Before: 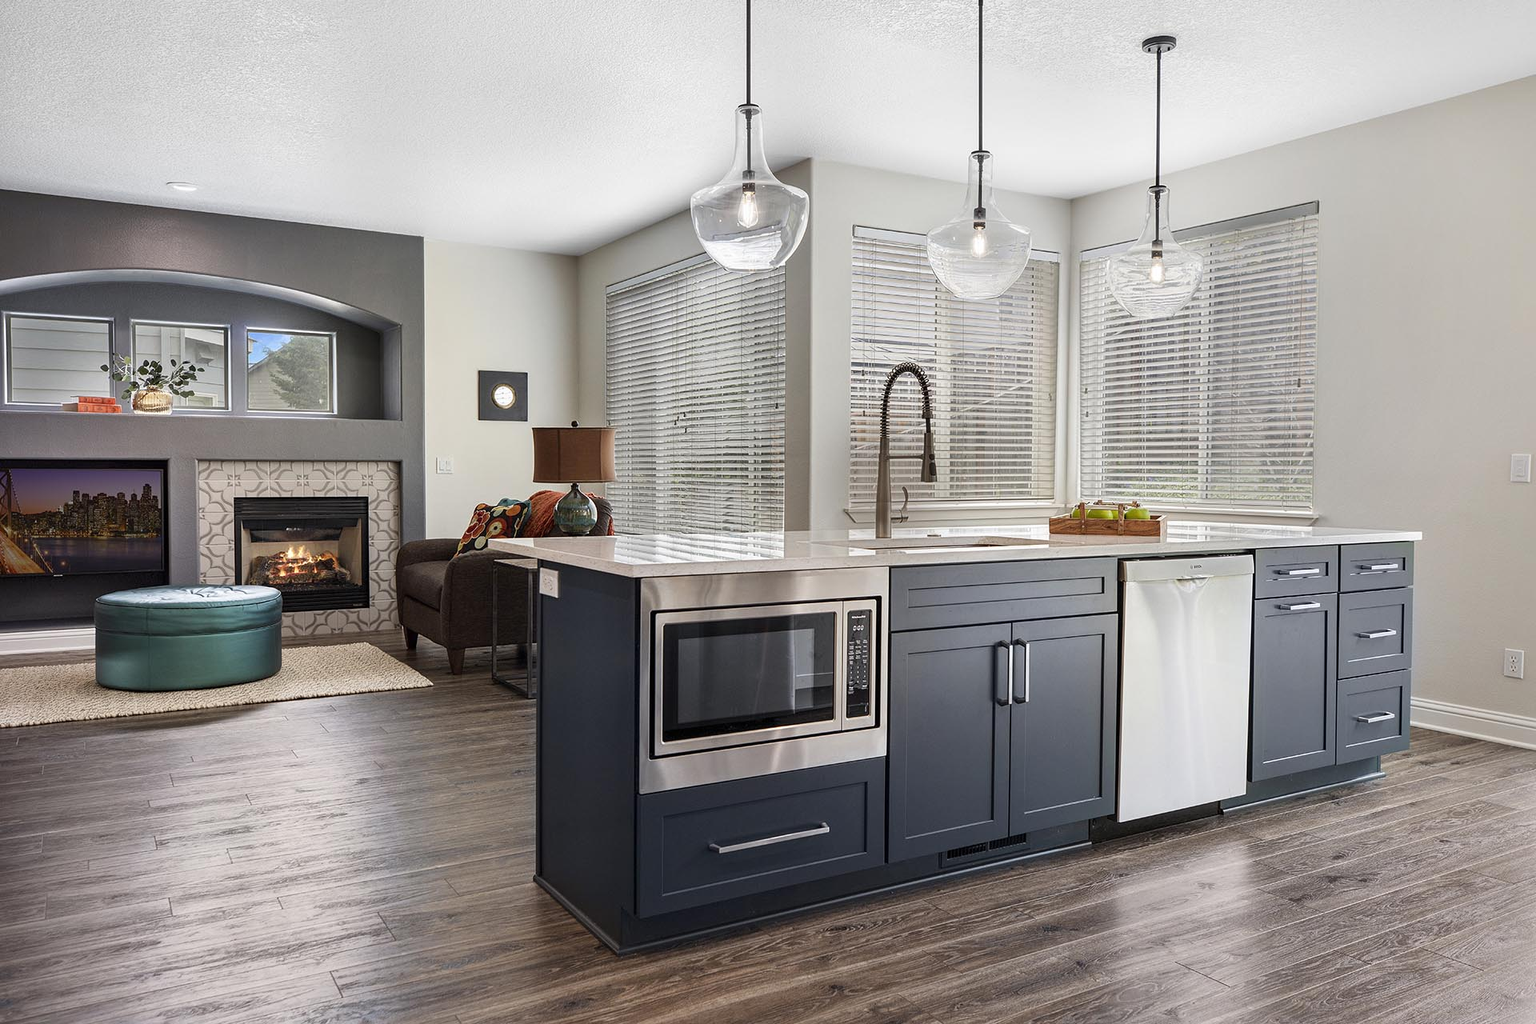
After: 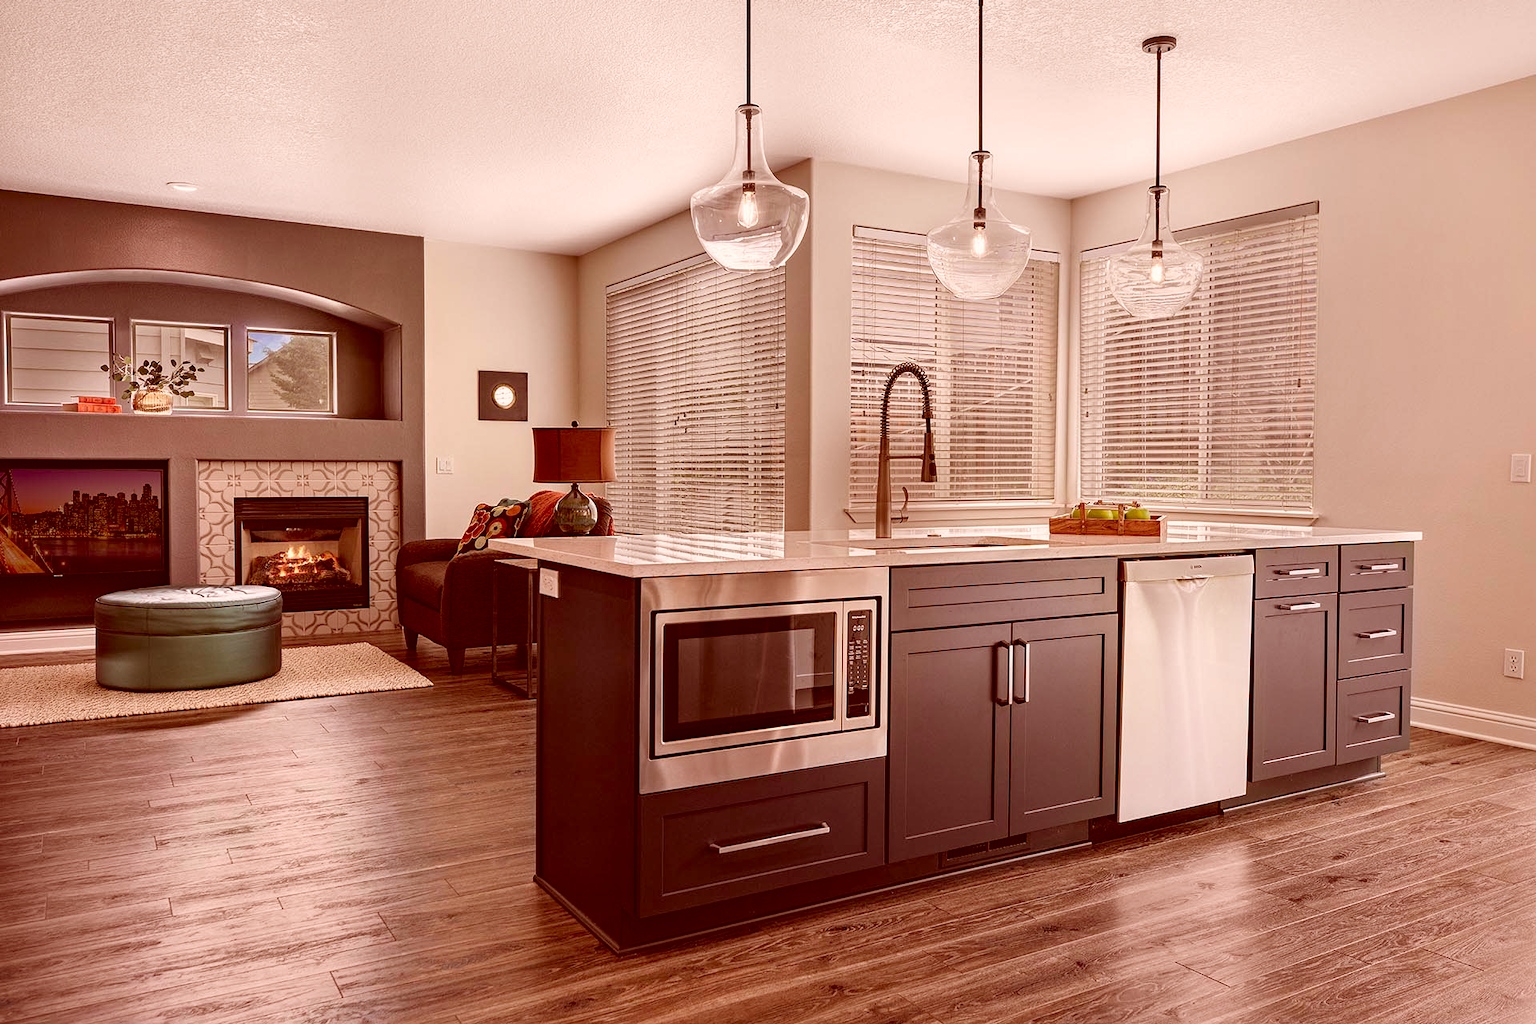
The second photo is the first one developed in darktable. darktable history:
haze removal: compatibility mode true, adaptive false
color correction: highlights a* 9.03, highlights b* 8.71, shadows a* 40, shadows b* 40, saturation 0.8
